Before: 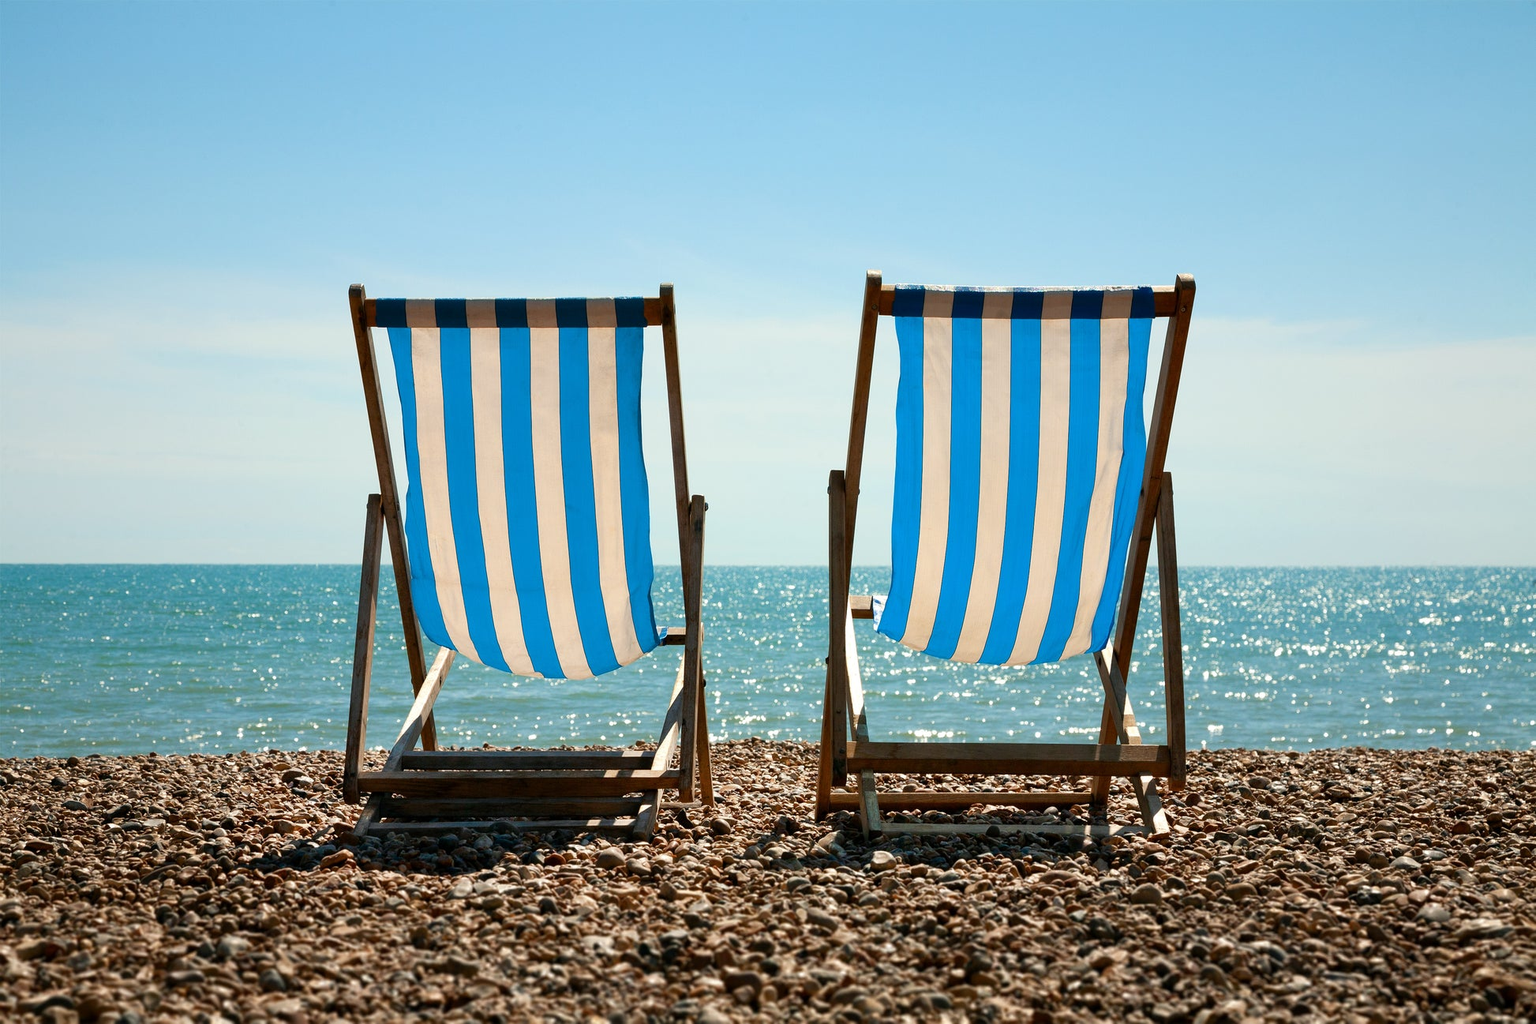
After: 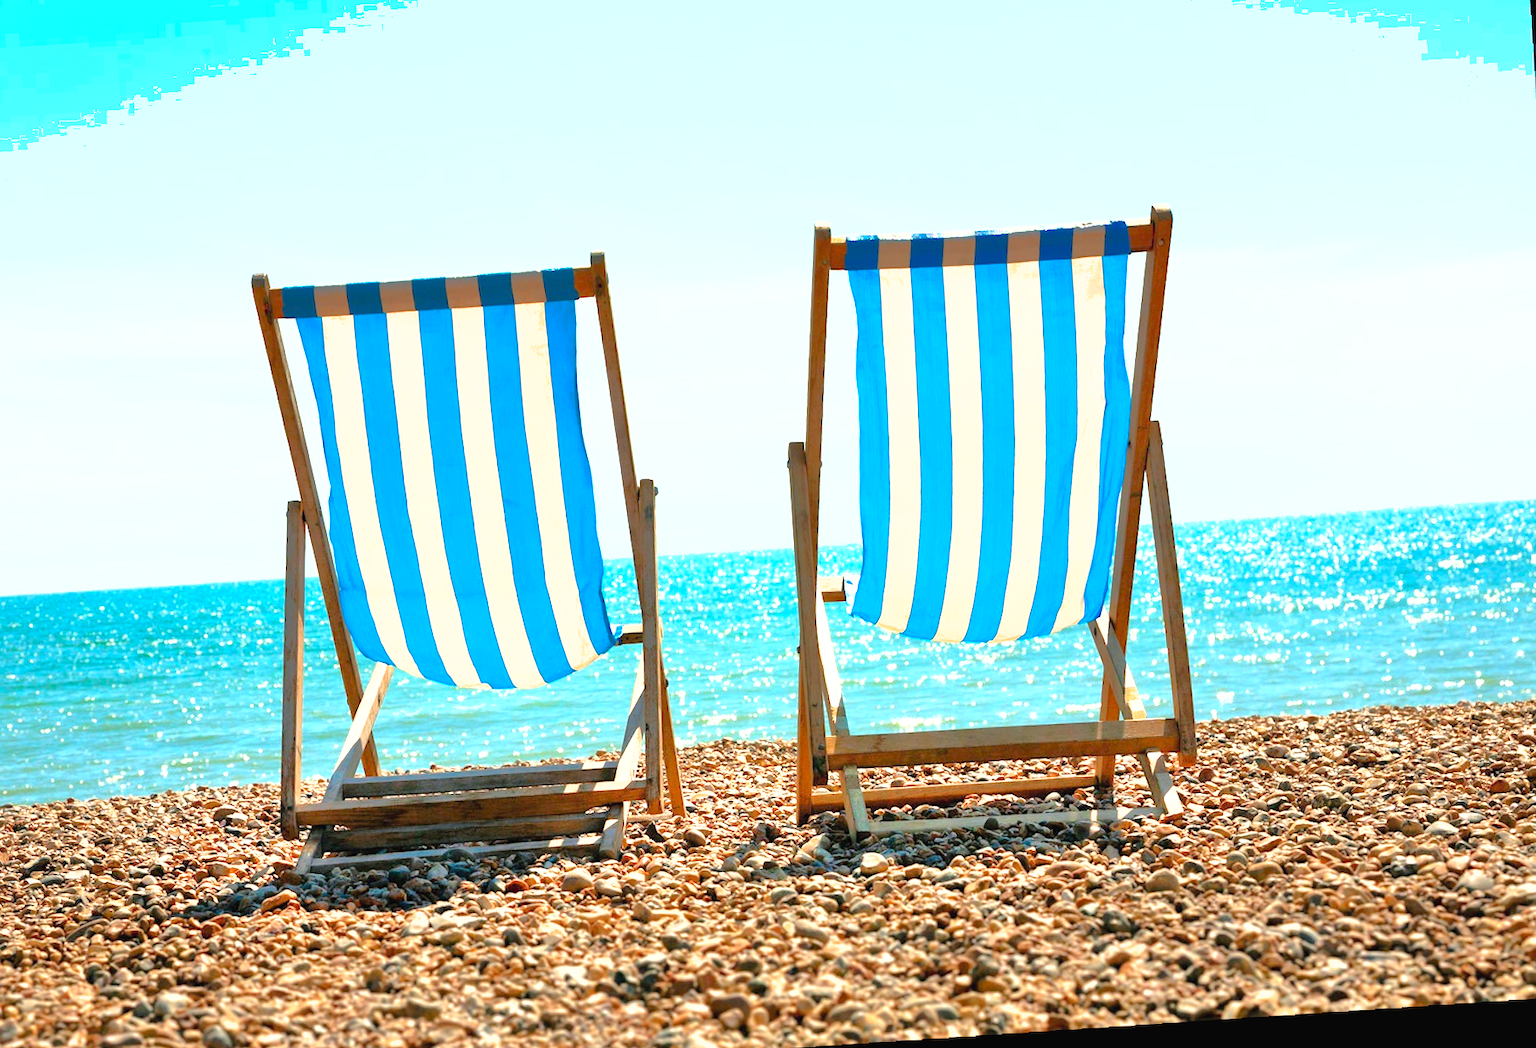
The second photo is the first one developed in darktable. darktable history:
crop and rotate: angle 1.96°, left 5.673%, top 5.673%
rotate and perspective: rotation -1.77°, lens shift (horizontal) 0.004, automatic cropping off
tone equalizer: -7 EV 0.15 EV, -6 EV 0.6 EV, -5 EV 1.15 EV, -4 EV 1.33 EV, -3 EV 1.15 EV, -2 EV 0.6 EV, -1 EV 0.15 EV, mask exposure compensation -0.5 EV
exposure: black level correction 0, exposure 1 EV, compensate exposure bias true, compensate highlight preservation false
shadows and highlights: on, module defaults
contrast brightness saturation: contrast 0.2, brightness 0.16, saturation 0.22
